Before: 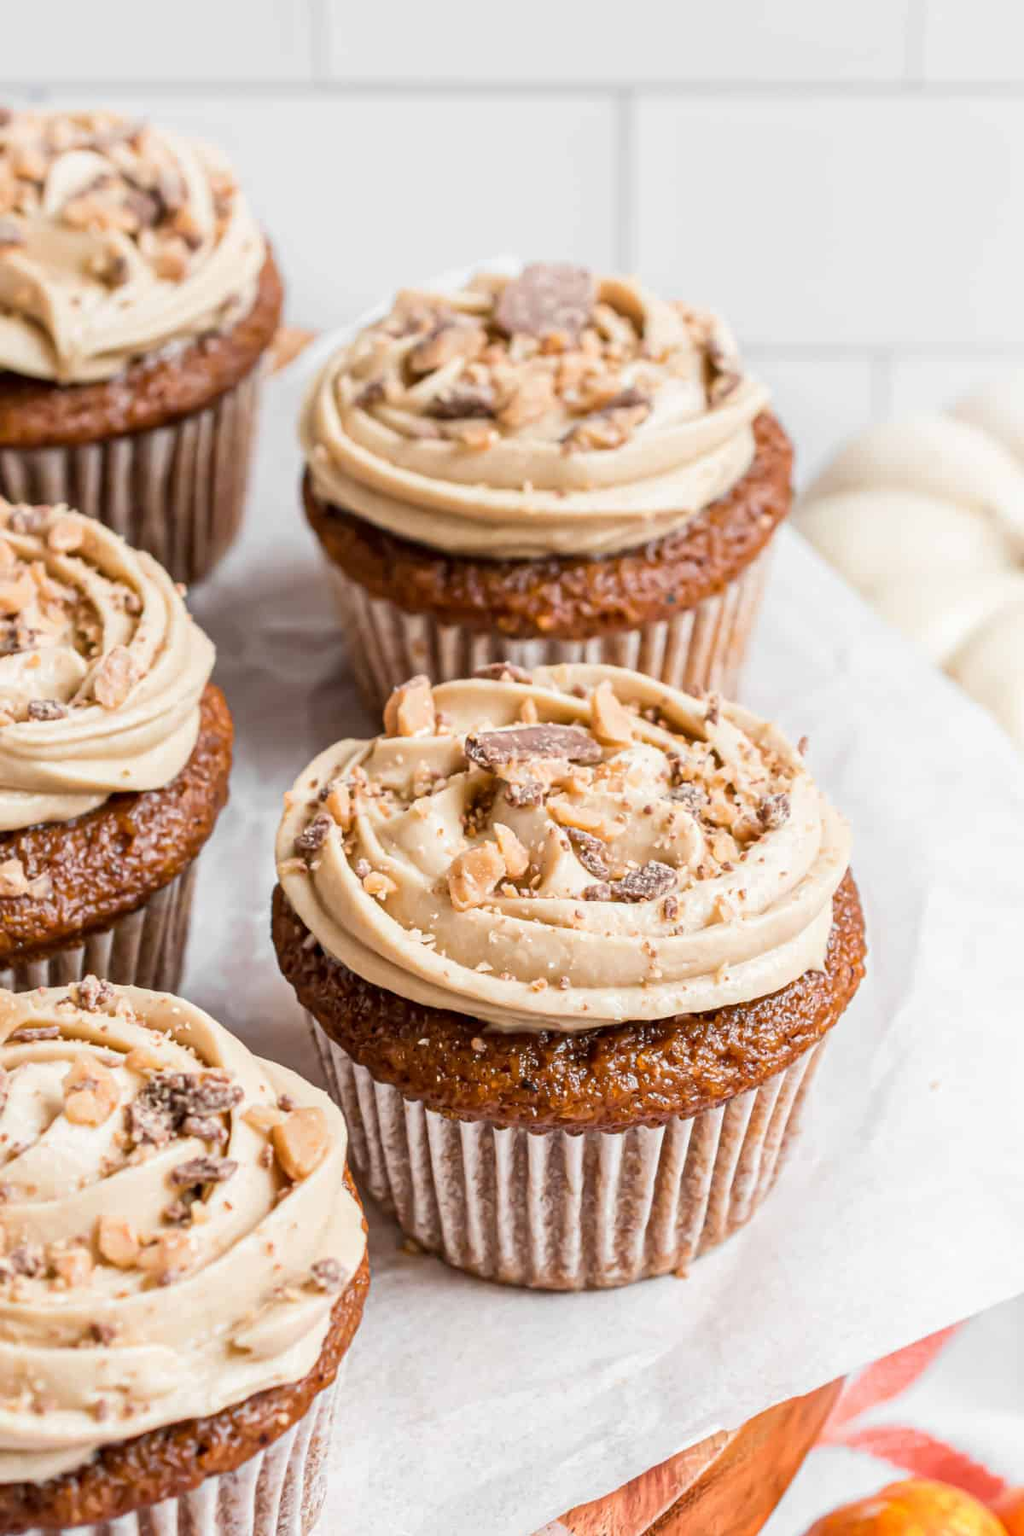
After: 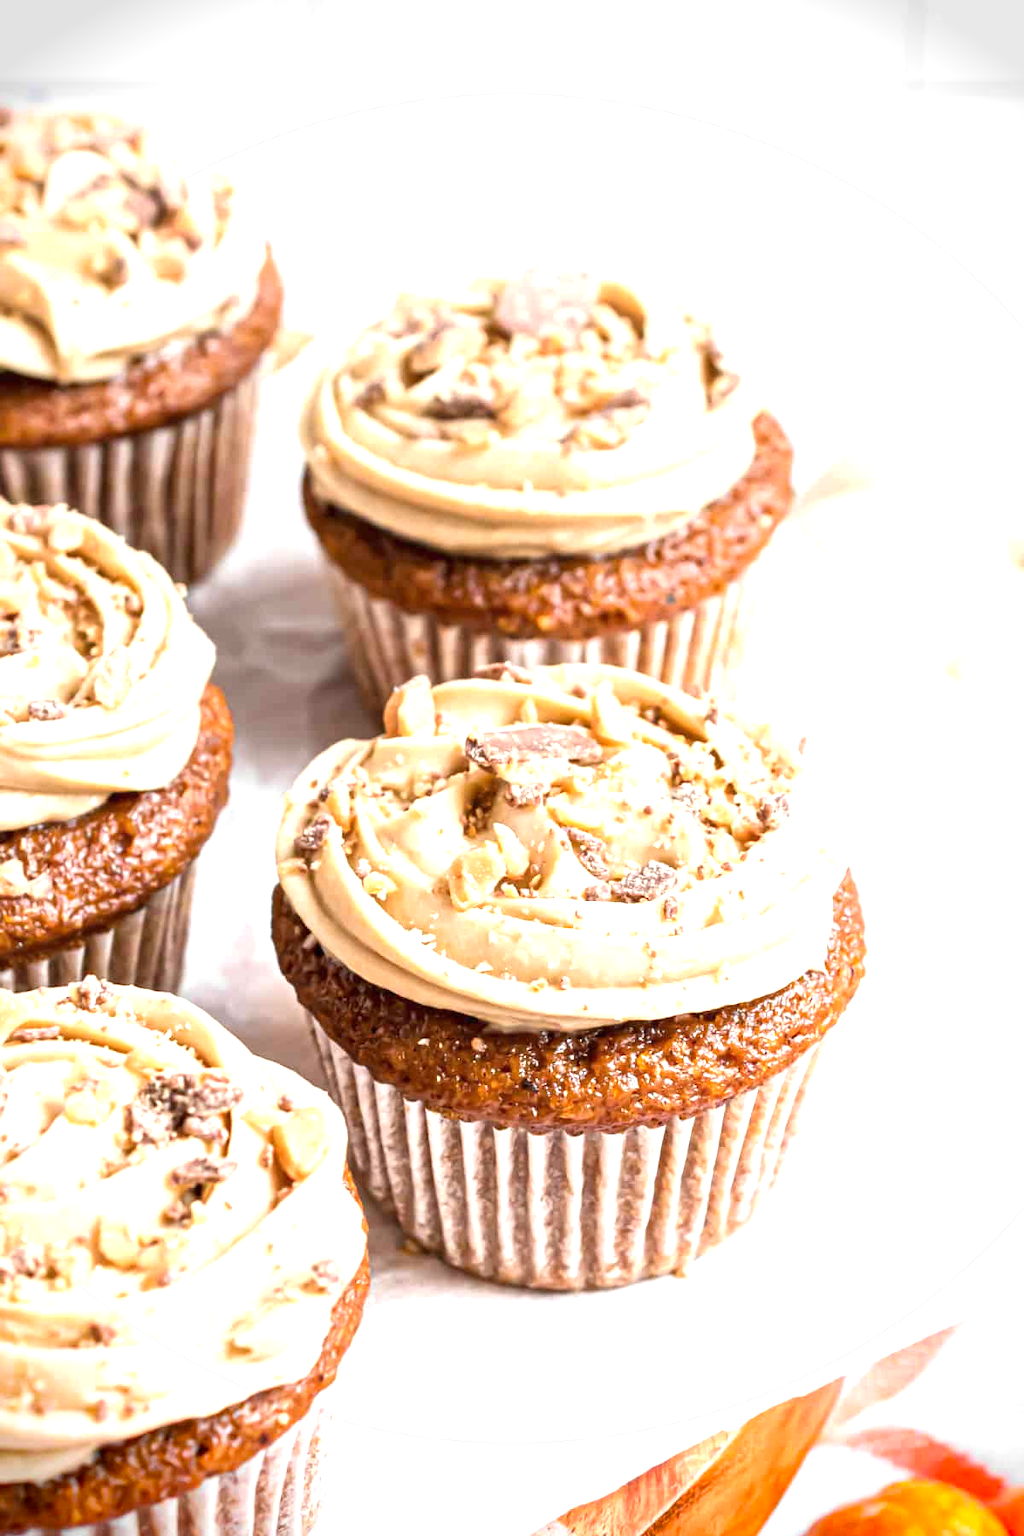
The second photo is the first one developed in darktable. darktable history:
exposure: black level correction 0, exposure 1 EV, compensate highlight preservation false
vignetting: fall-off start 87.7%, fall-off radius 24.86%, saturation 0.366, unbound false
